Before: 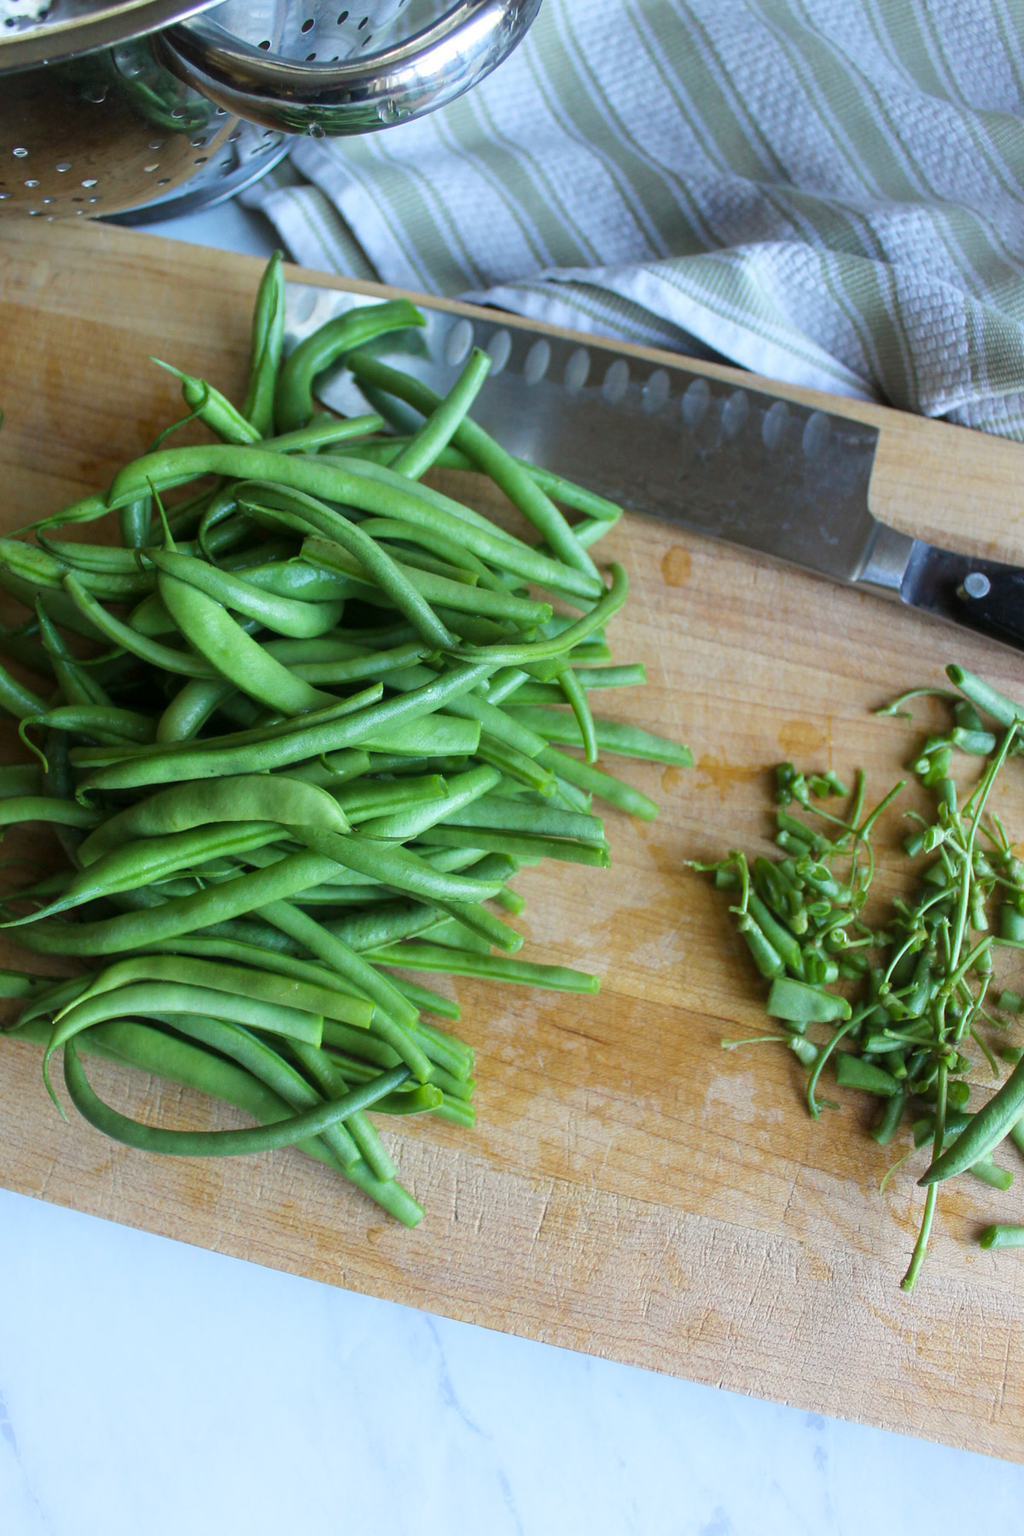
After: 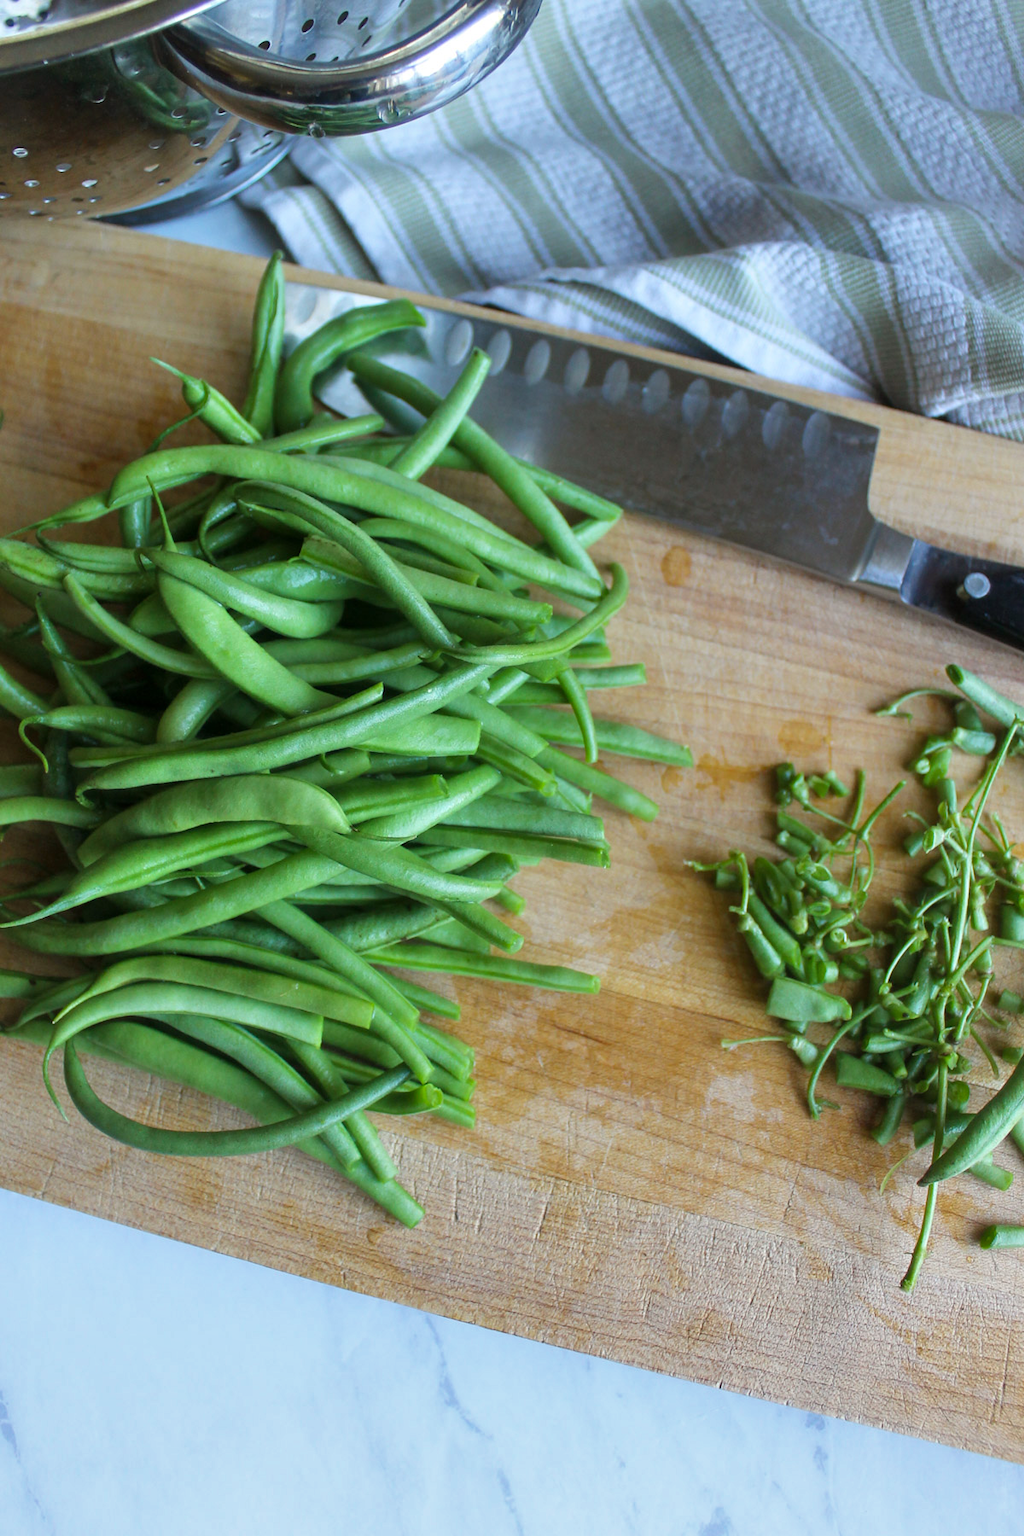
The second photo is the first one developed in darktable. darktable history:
shadows and highlights: highlights color adjustment 40.14%, soften with gaussian
